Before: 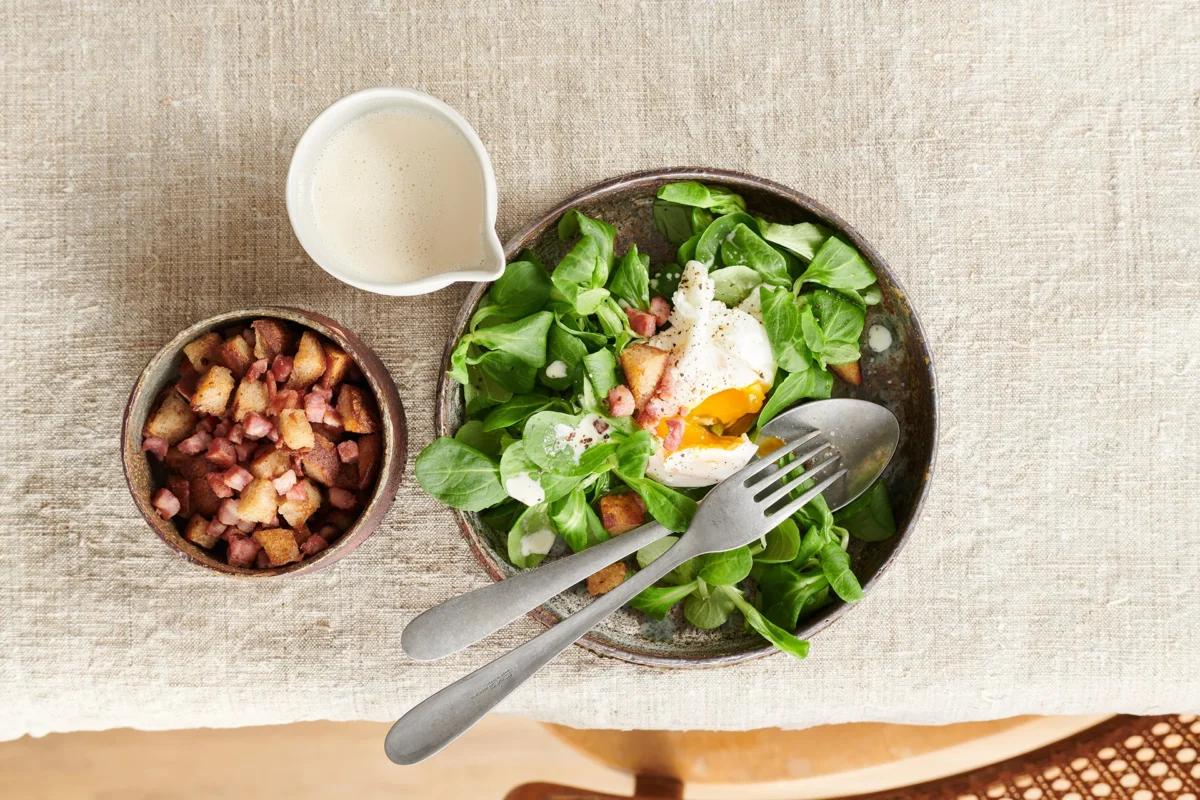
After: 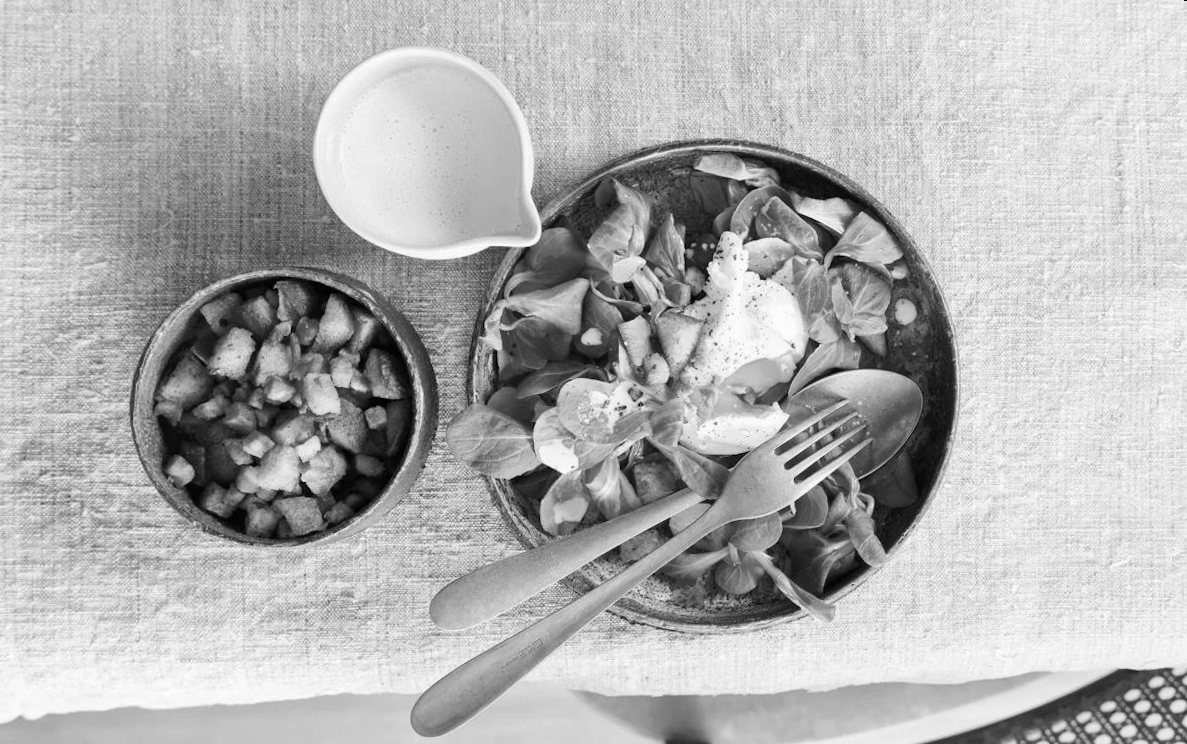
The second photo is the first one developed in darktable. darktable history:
rotate and perspective: rotation 0.679°, lens shift (horizontal) 0.136, crop left 0.009, crop right 0.991, crop top 0.078, crop bottom 0.95
monochrome: on, module defaults
color balance: input saturation 100.43%, contrast fulcrum 14.22%, output saturation 70.41%
